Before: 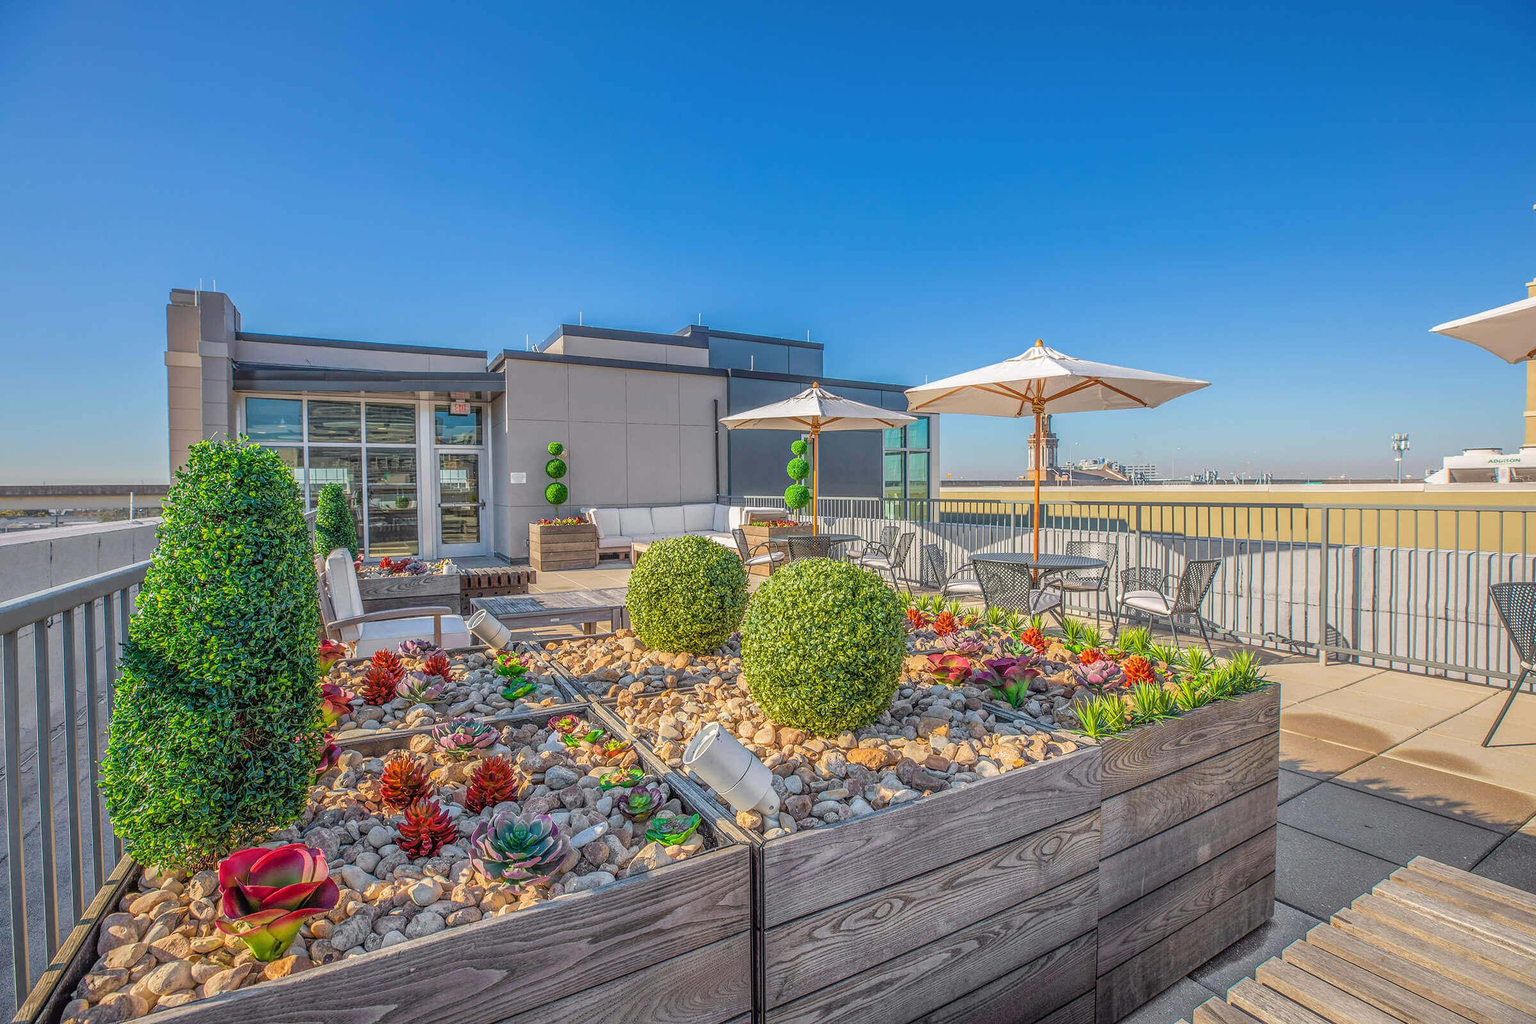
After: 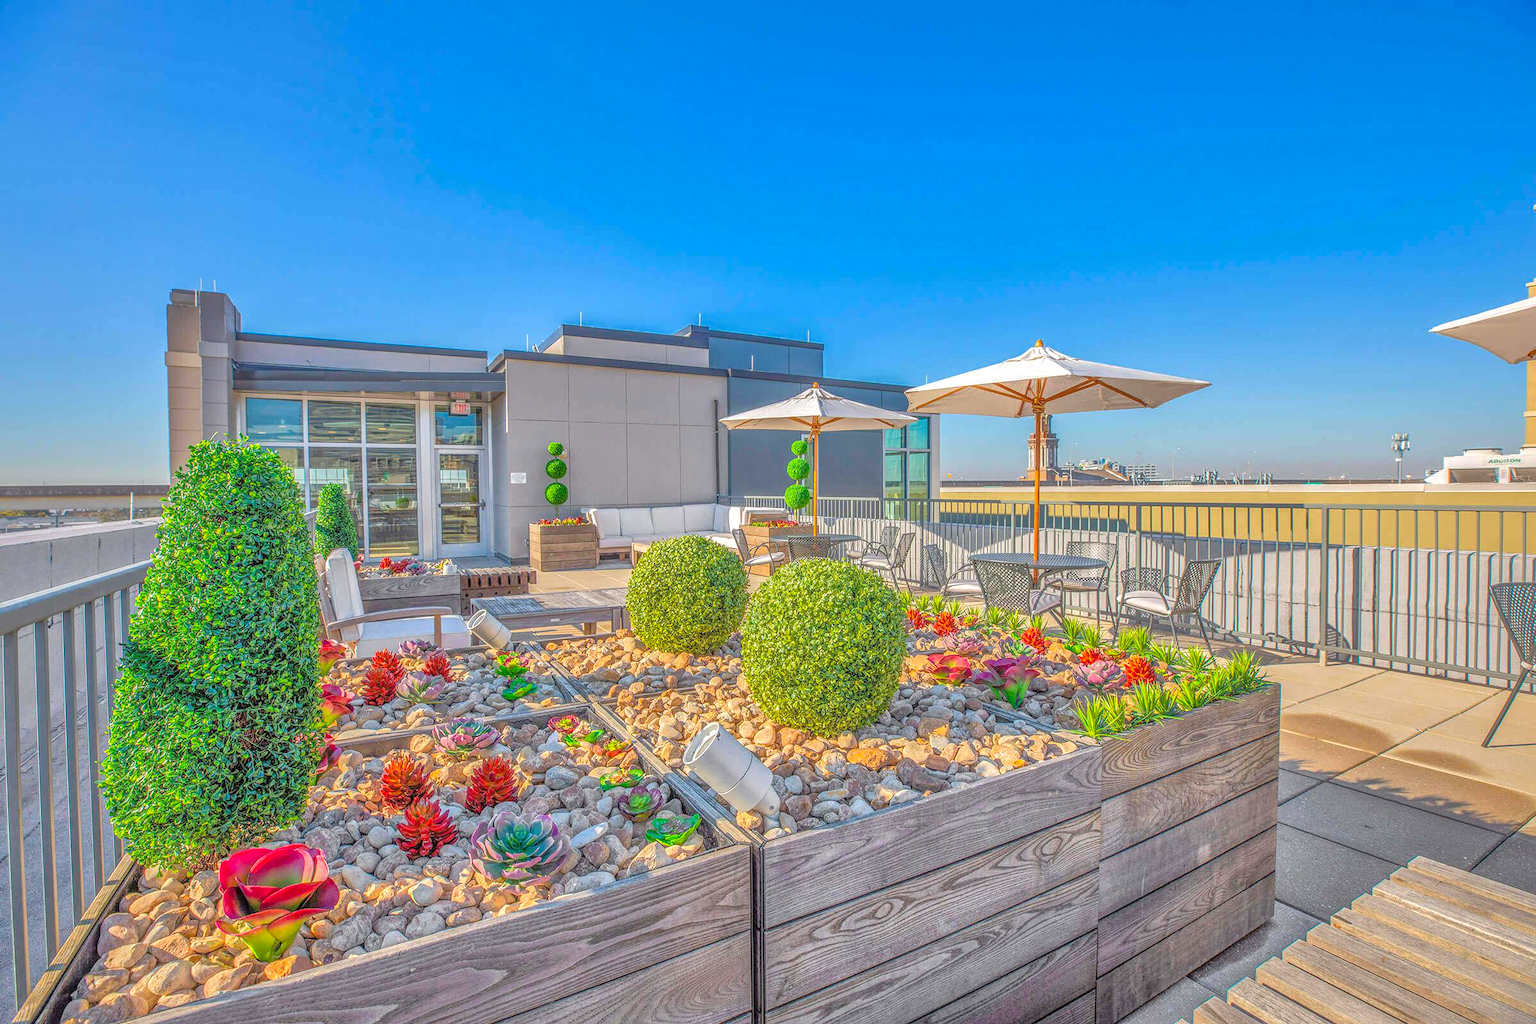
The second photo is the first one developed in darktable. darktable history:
tone equalizer: -7 EV 0.161 EV, -6 EV 0.632 EV, -5 EV 1.17 EV, -4 EV 1.34 EV, -3 EV 1.13 EV, -2 EV 0.6 EV, -1 EV 0.153 EV
shadows and highlights: on, module defaults
local contrast: on, module defaults
contrast brightness saturation: brightness 0.095, saturation 0.192
